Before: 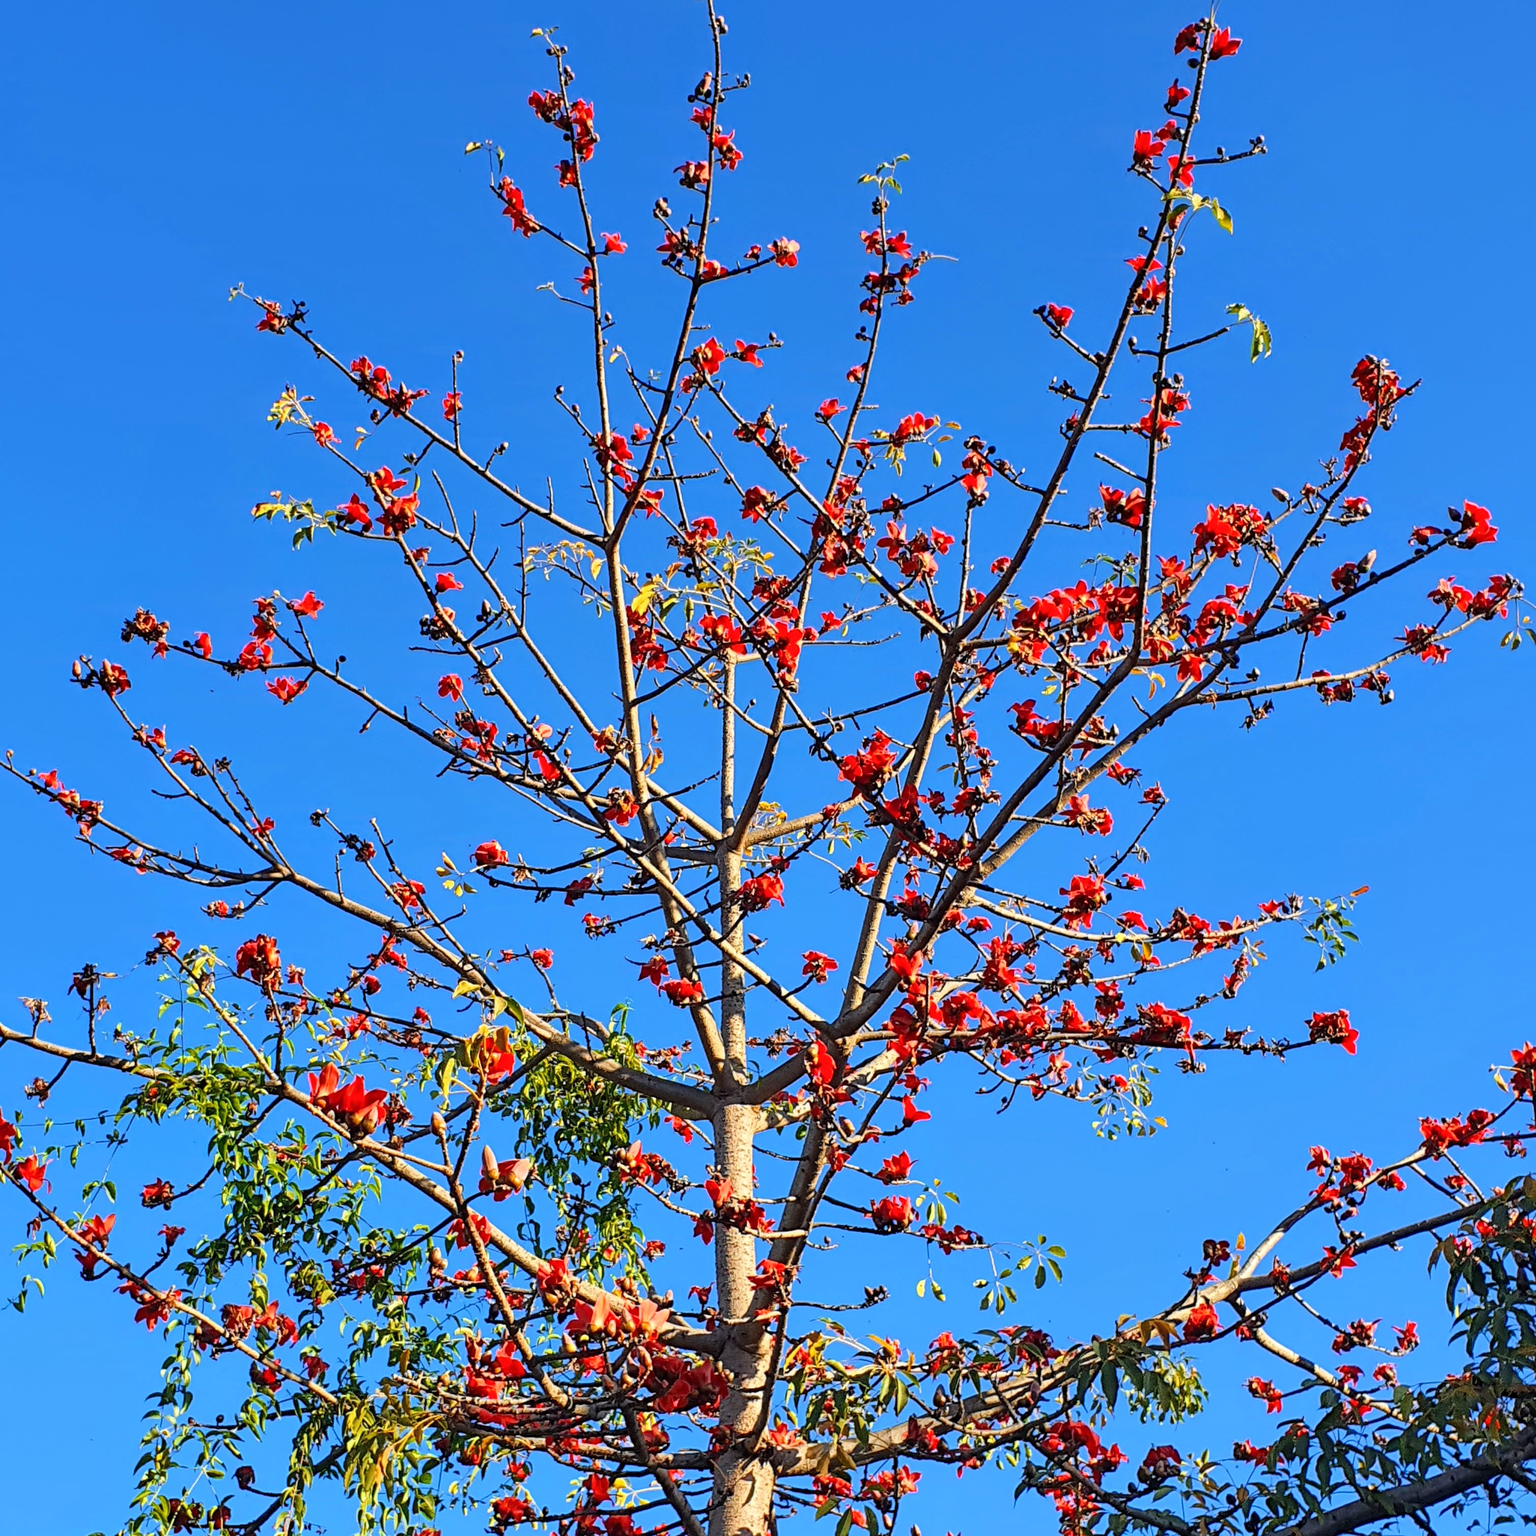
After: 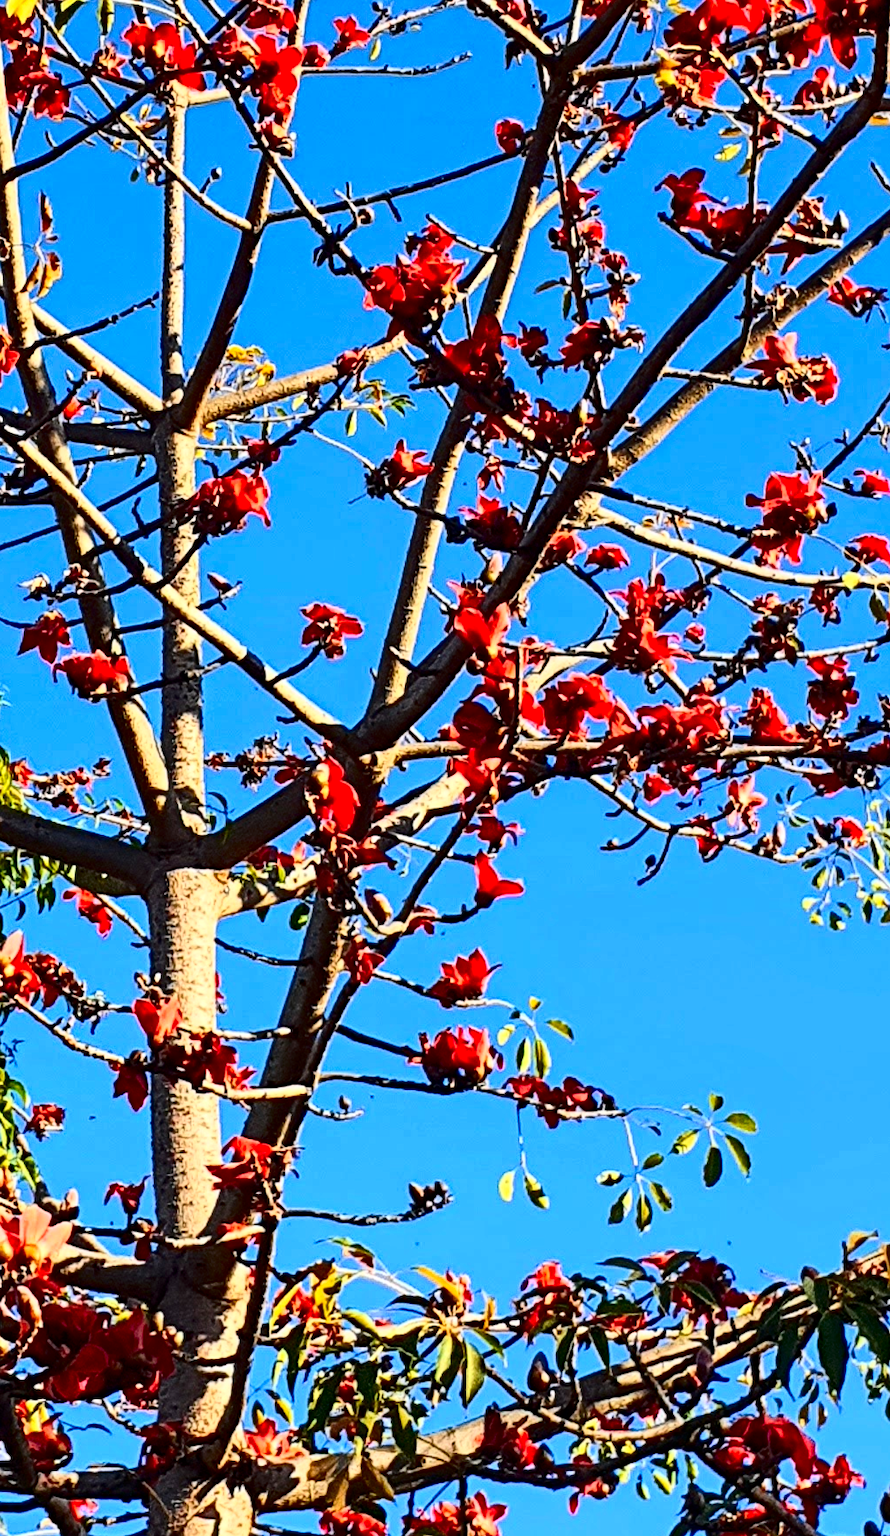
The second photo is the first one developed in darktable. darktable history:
crop: left 40.882%, top 39.188%, right 25.585%, bottom 2.912%
contrast brightness saturation: contrast 0.332, brightness -0.065, saturation 0.17
